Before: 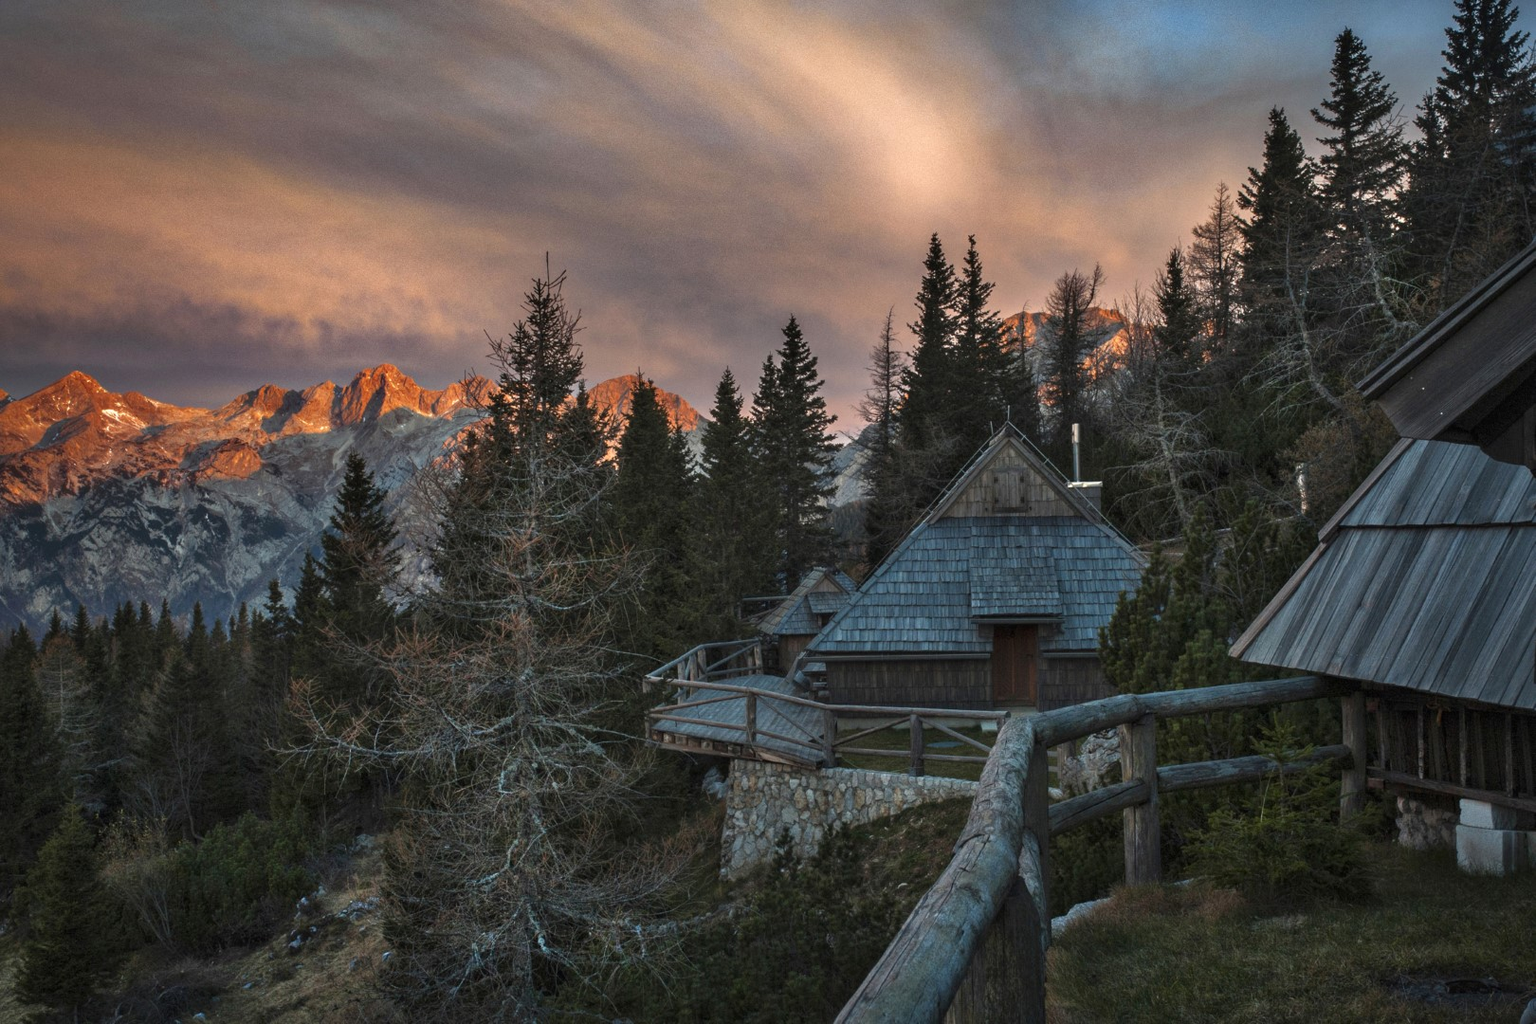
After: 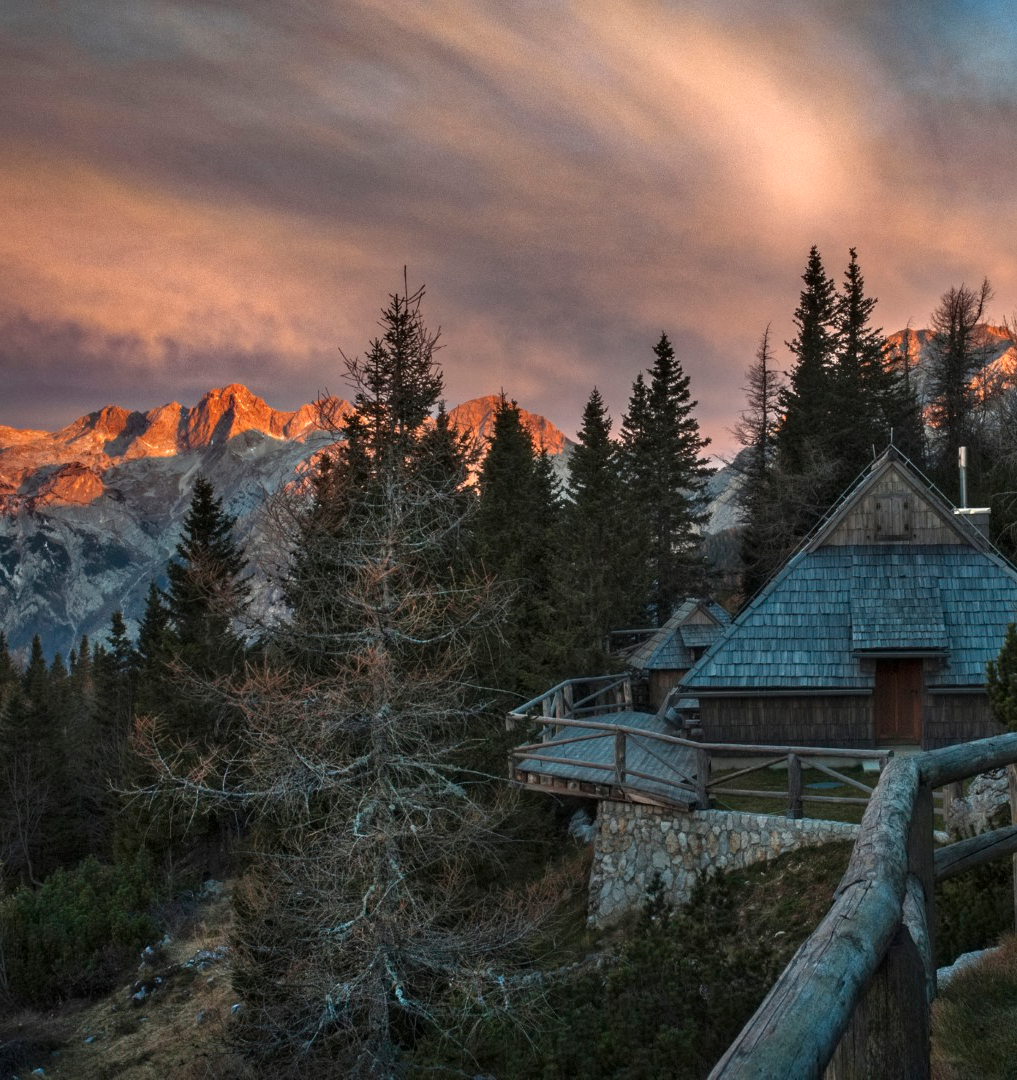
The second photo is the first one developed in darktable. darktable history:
crop: left 10.644%, right 26.528%
contrast equalizer: y [[0.5 ×6], [0.5 ×6], [0.5 ×6], [0 ×6], [0, 0, 0, 0.581, 0.011, 0]]
